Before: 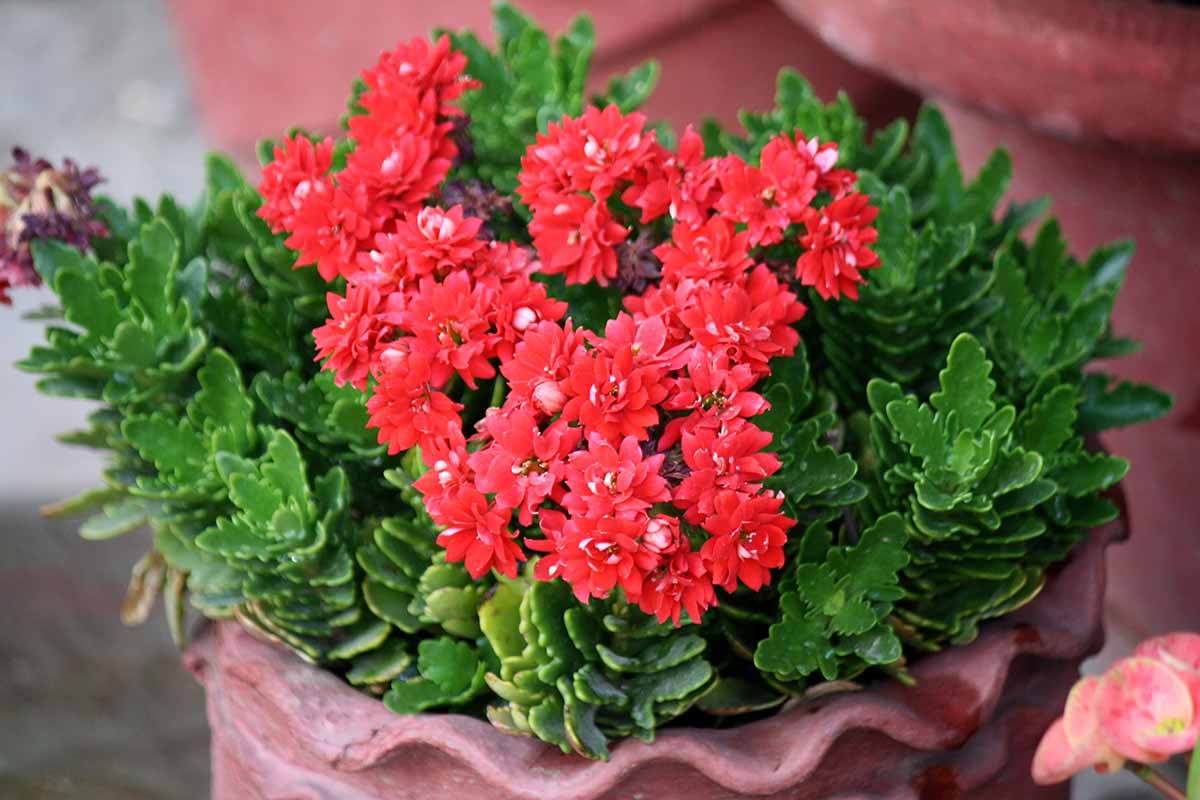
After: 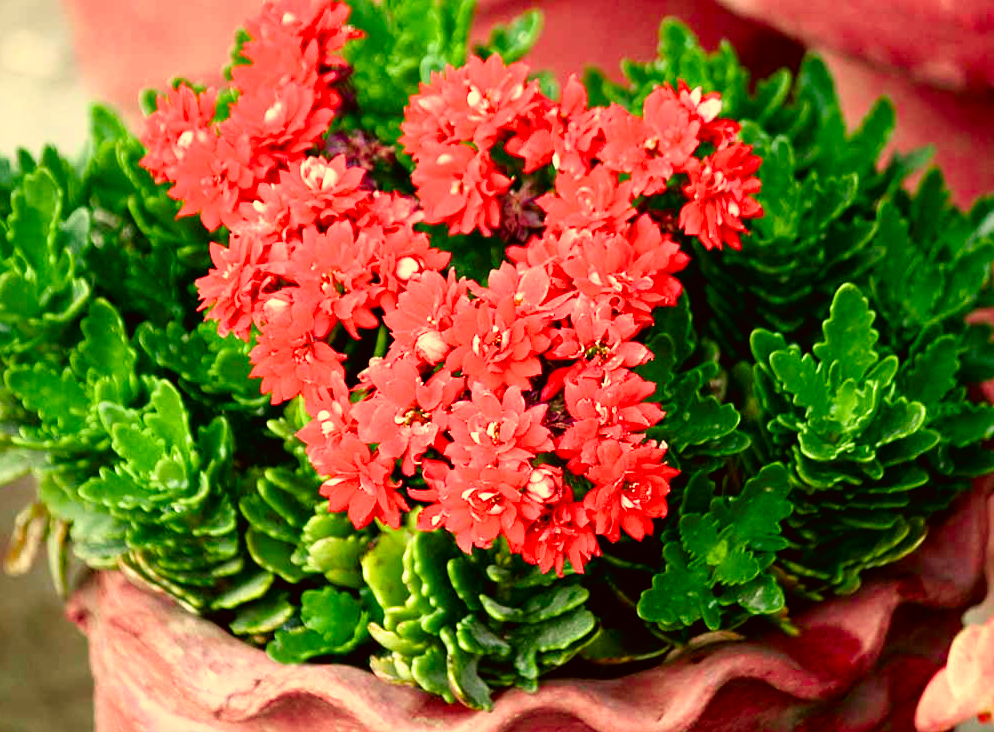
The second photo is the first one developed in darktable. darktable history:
tone curve: curves: ch0 [(0, 0) (0.059, 0.027) (0.162, 0.125) (0.304, 0.279) (0.547, 0.532) (0.828, 0.815) (1, 0.983)]; ch1 [(0, 0) (0.23, 0.166) (0.34, 0.308) (0.371, 0.337) (0.429, 0.411) (0.477, 0.462) (0.499, 0.498) (0.529, 0.537) (0.559, 0.582) (0.743, 0.798) (1, 1)]; ch2 [(0, 0) (0.431, 0.414) (0.498, 0.503) (0.524, 0.528) (0.568, 0.546) (0.6, 0.597) (0.634, 0.645) (0.728, 0.742) (1, 1)], color space Lab, independent channels, preserve colors none
crop: left 9.807%, top 6.259%, right 7.334%, bottom 2.177%
filmic rgb: black relative exposure -9.08 EV, white relative exposure 2.3 EV, hardness 7.49
color balance rgb: perceptual saturation grading › global saturation 20%, perceptual saturation grading › highlights -50%, perceptual saturation grading › shadows 30%, perceptual brilliance grading › global brilliance 10%, perceptual brilliance grading › shadows 15%
color correction: highlights a* 0.162, highlights b* 29.53, shadows a* -0.162, shadows b* 21.09
